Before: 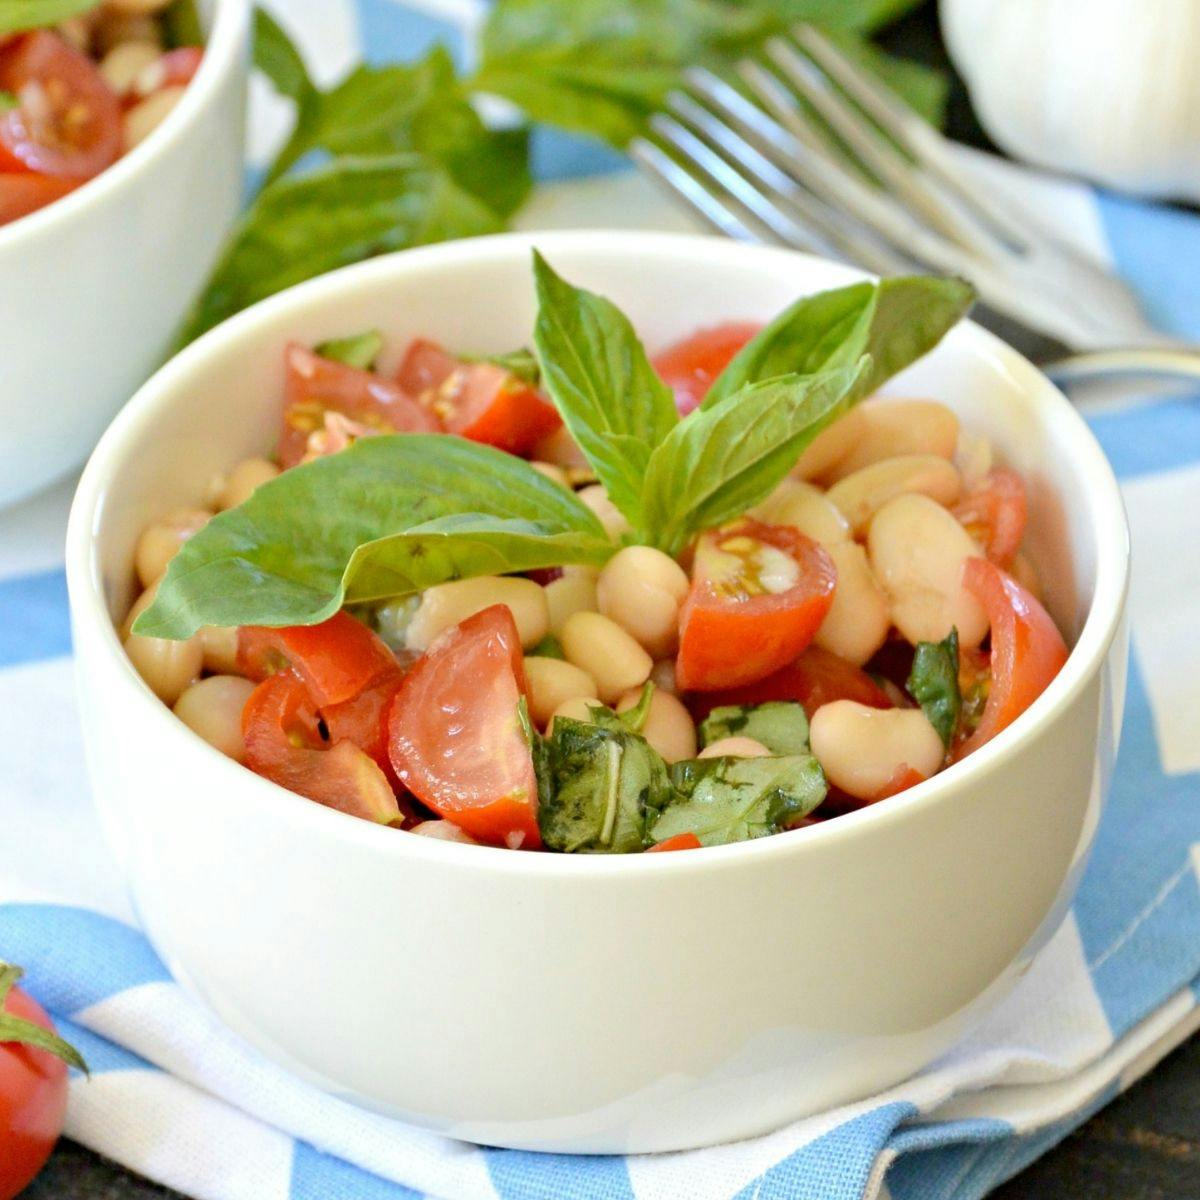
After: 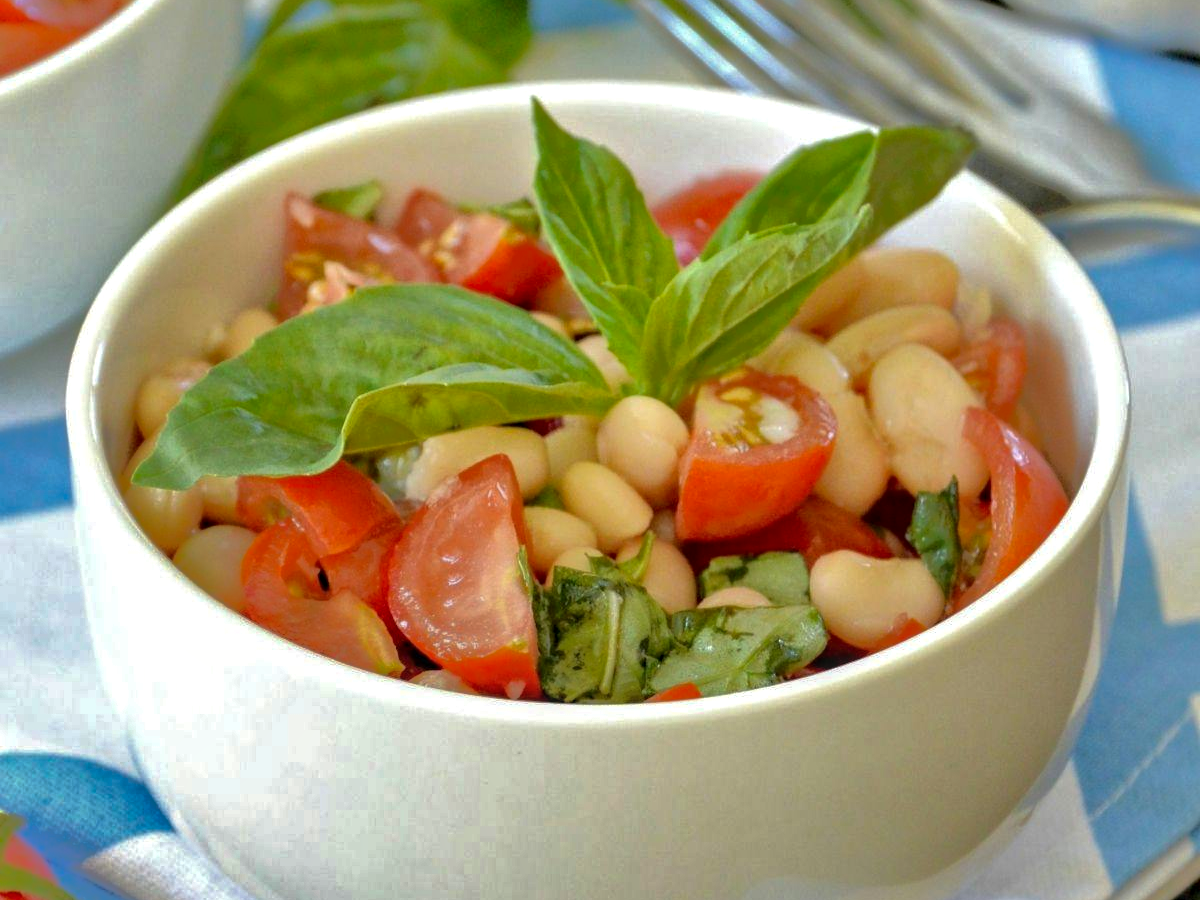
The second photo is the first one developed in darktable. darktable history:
shadows and highlights: shadows -19.91, highlights -73.15
crop and rotate: top 12.5%, bottom 12.5%
local contrast: on, module defaults
